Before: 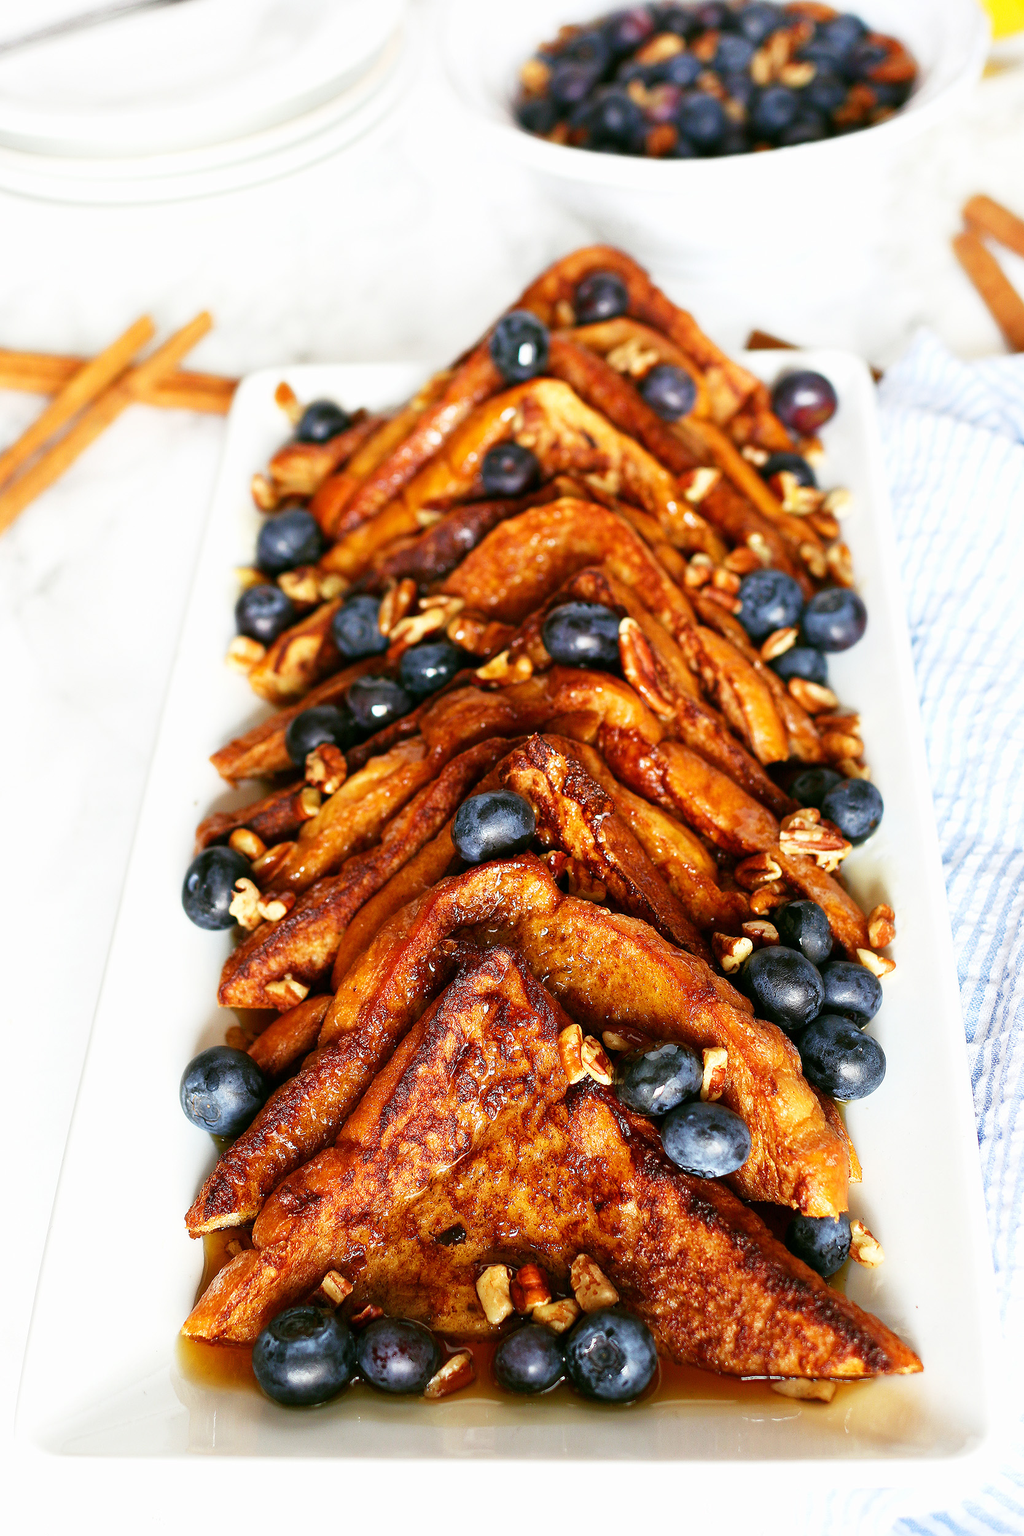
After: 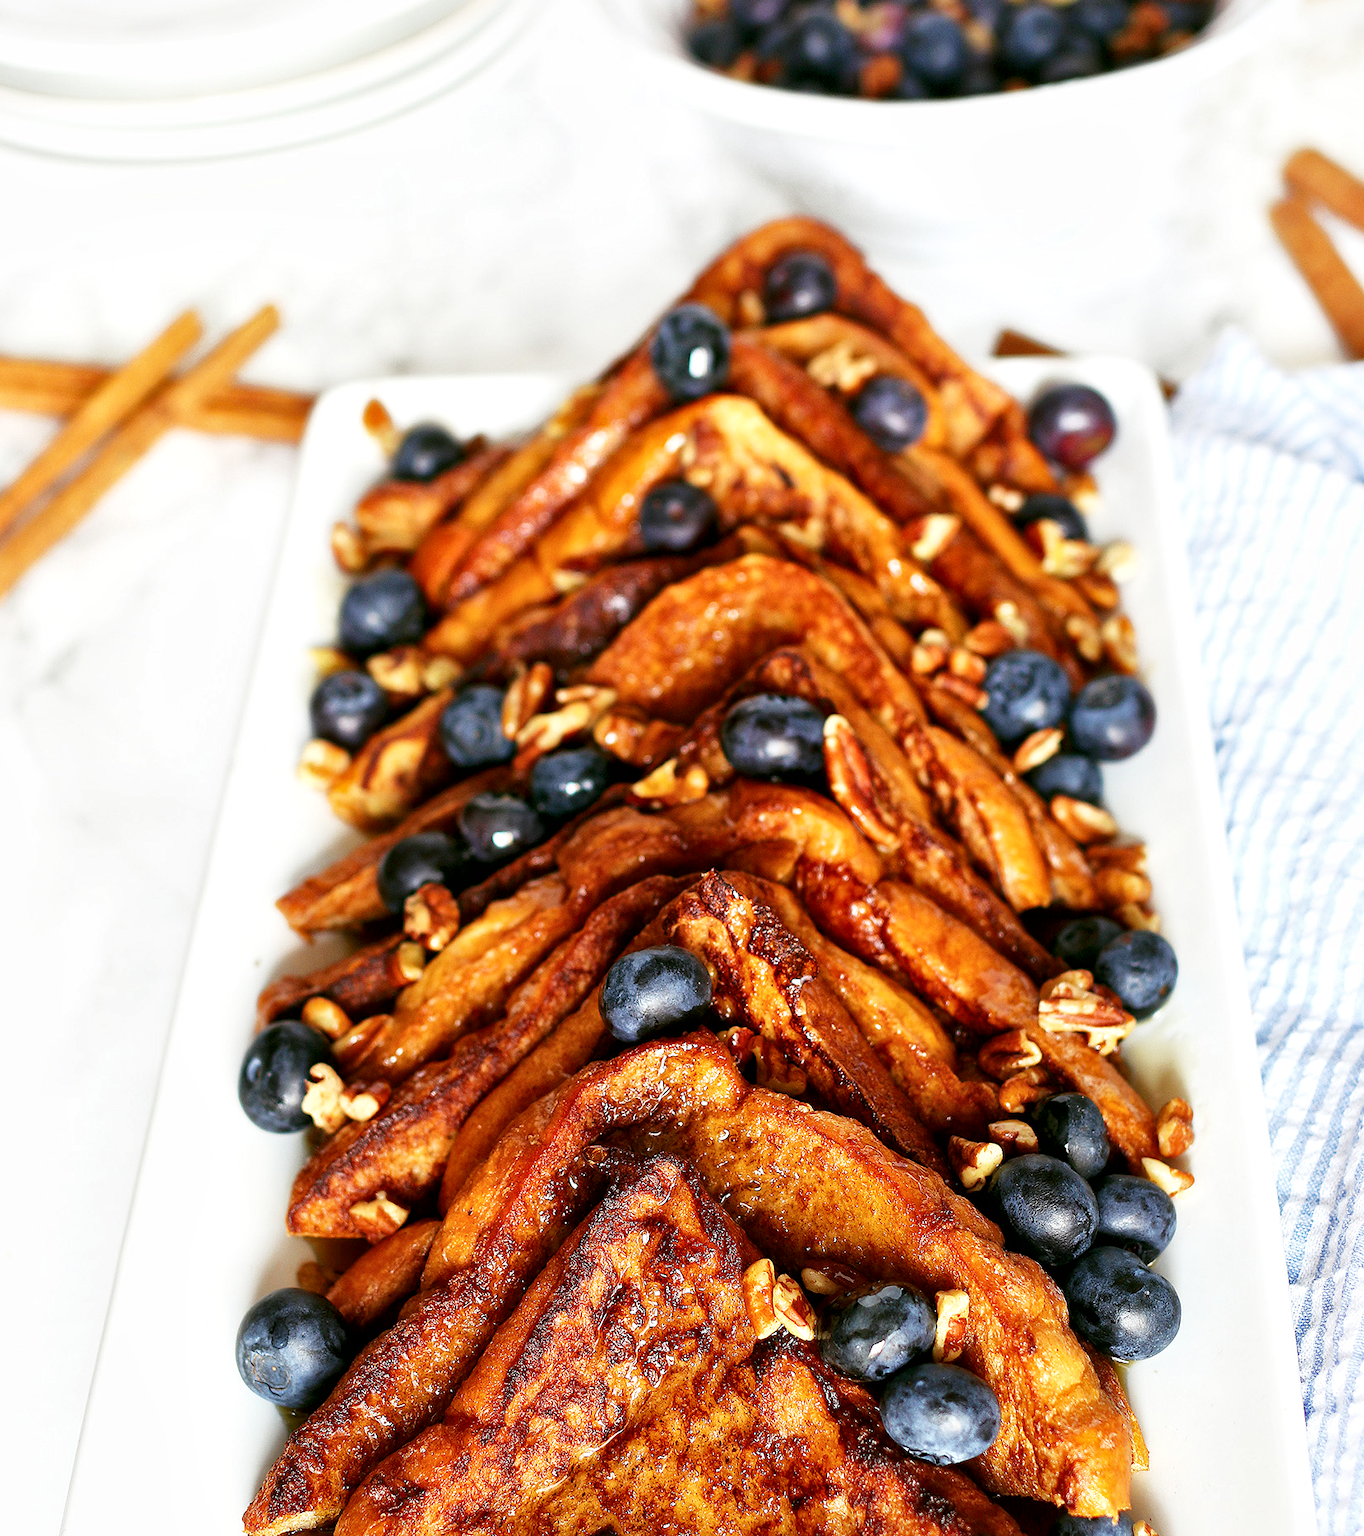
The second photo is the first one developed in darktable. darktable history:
crop: left 0.387%, top 5.469%, bottom 19.809%
local contrast: mode bilateral grid, contrast 20, coarseness 50, detail 144%, midtone range 0.2
